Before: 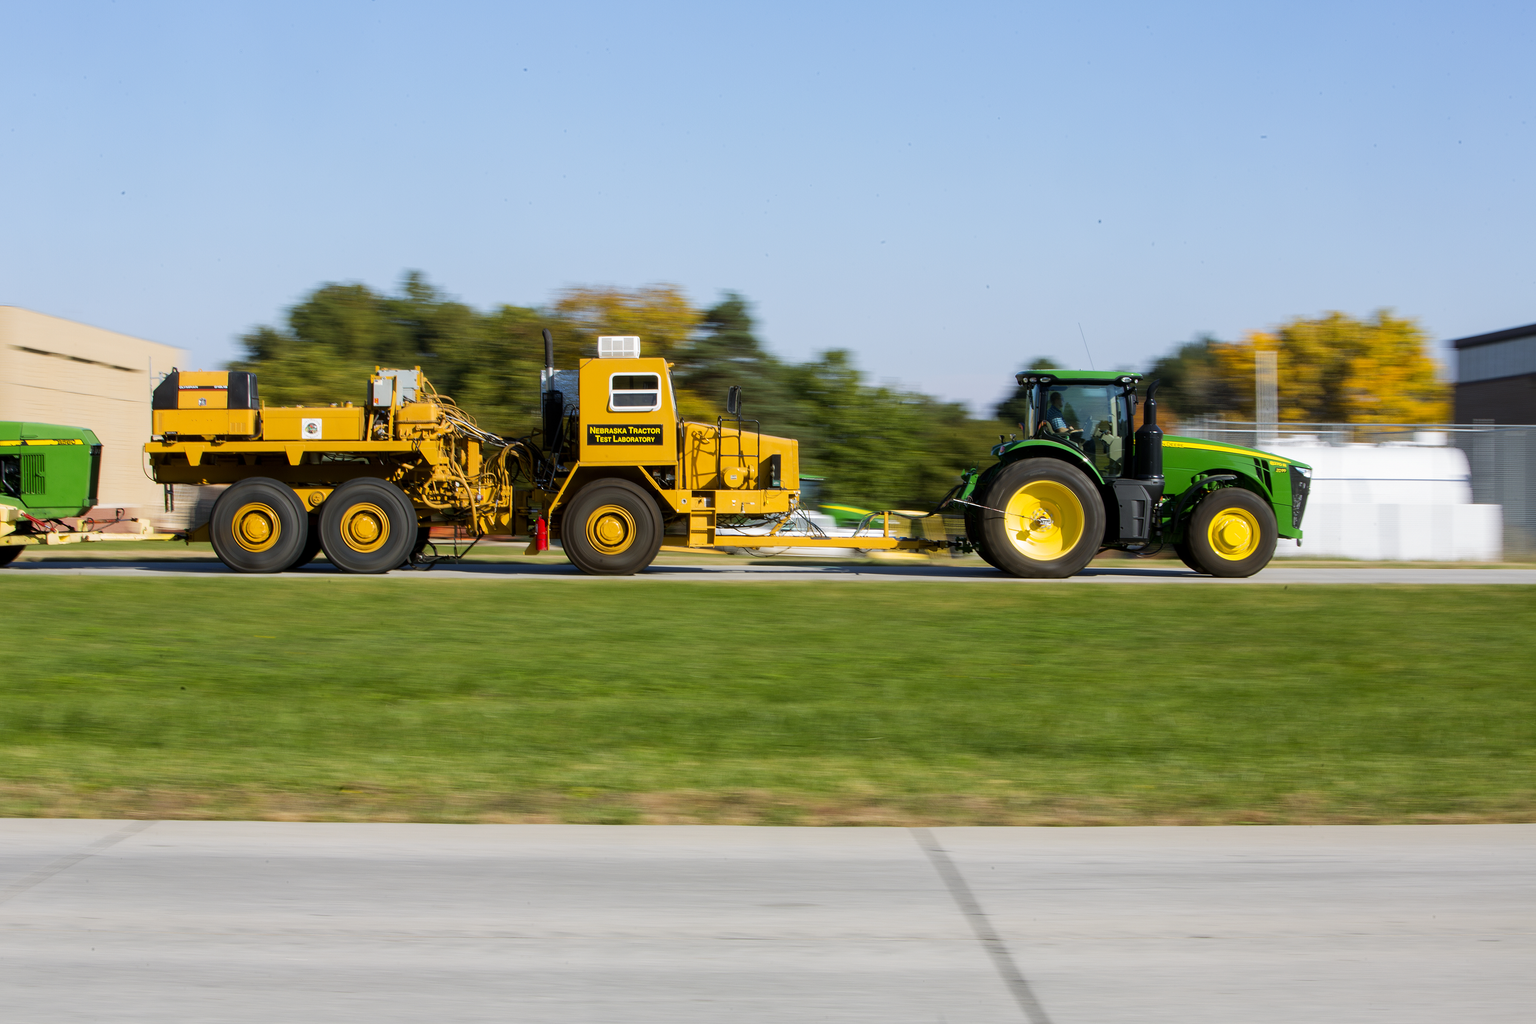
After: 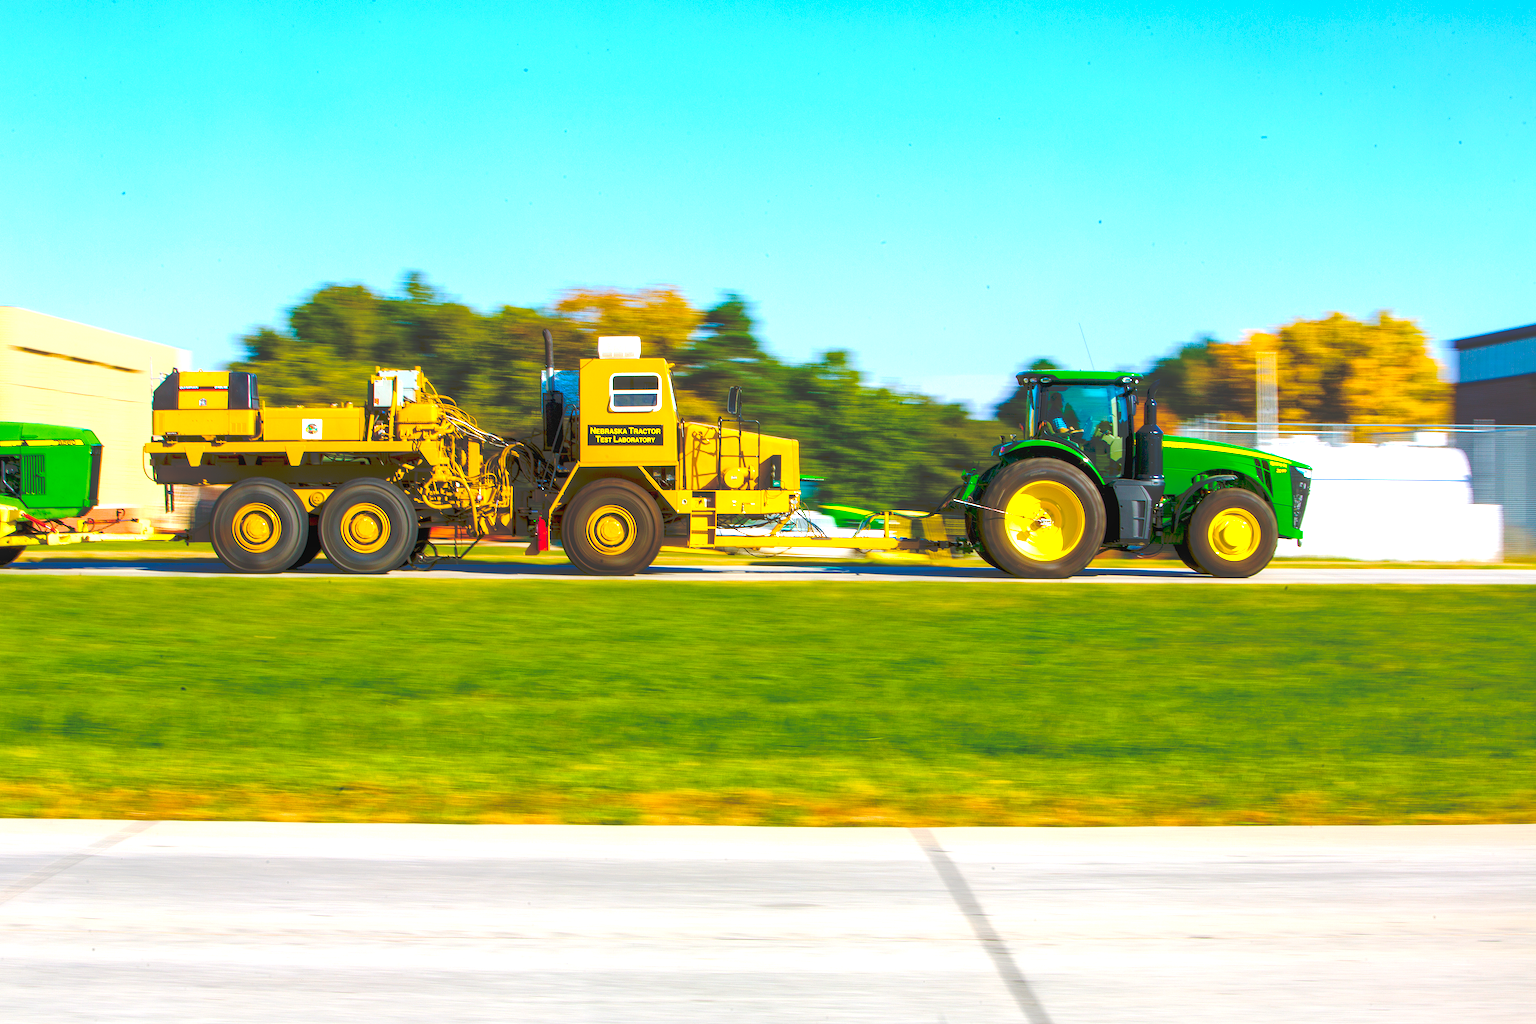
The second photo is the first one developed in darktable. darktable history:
local contrast: detail 110%
tone curve: curves: ch0 [(0, 0) (0.003, 0.211) (0.011, 0.211) (0.025, 0.215) (0.044, 0.218) (0.069, 0.224) (0.1, 0.227) (0.136, 0.233) (0.177, 0.247) (0.224, 0.275) (0.277, 0.309) (0.335, 0.366) (0.399, 0.438) (0.468, 0.515) (0.543, 0.586) (0.623, 0.658) (0.709, 0.735) (0.801, 0.821) (0.898, 0.889) (1, 1)], preserve colors none
color balance rgb: linear chroma grading › global chroma 25%, perceptual saturation grading › global saturation 40%, perceptual saturation grading › highlights -50%, perceptual saturation grading › shadows 30%, perceptual brilliance grading › global brilliance 25%, global vibrance 60%
